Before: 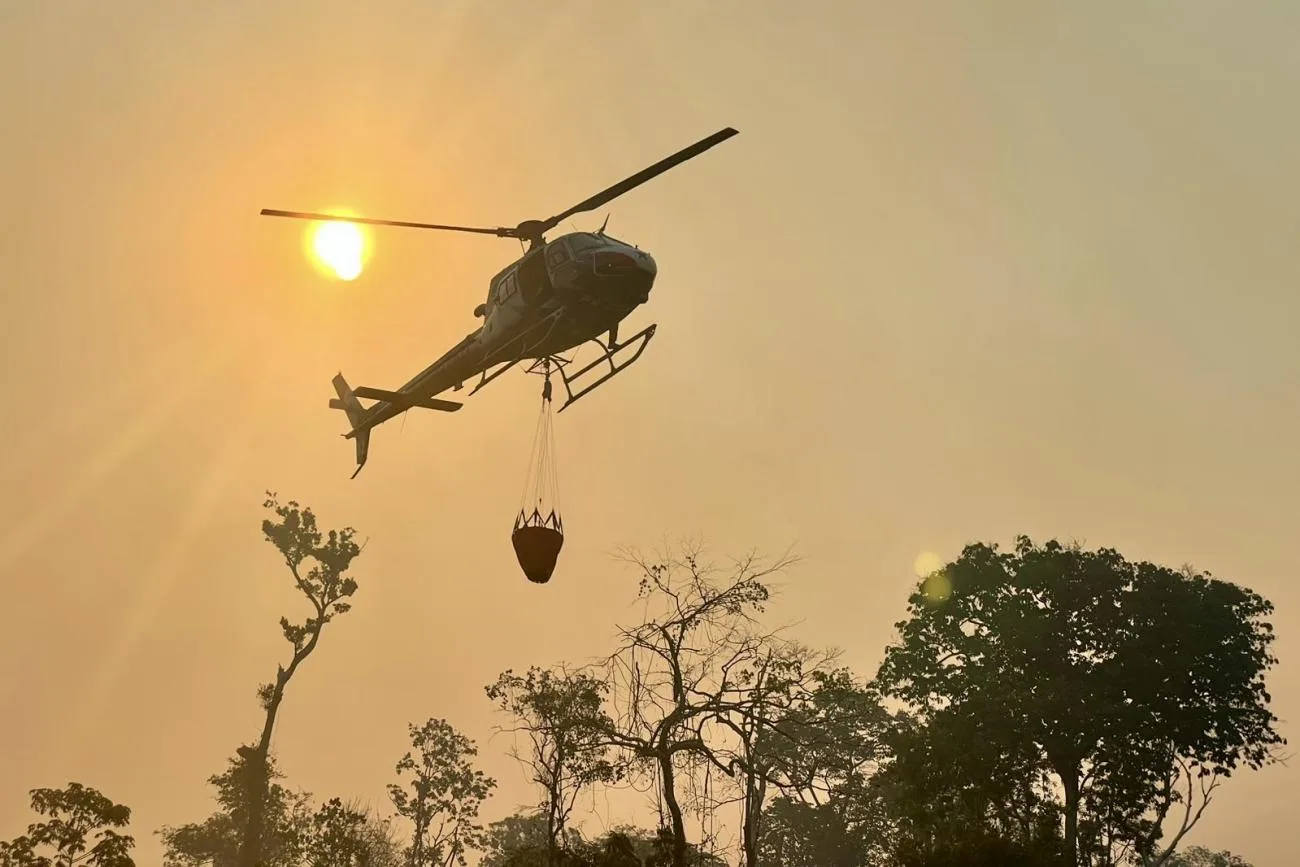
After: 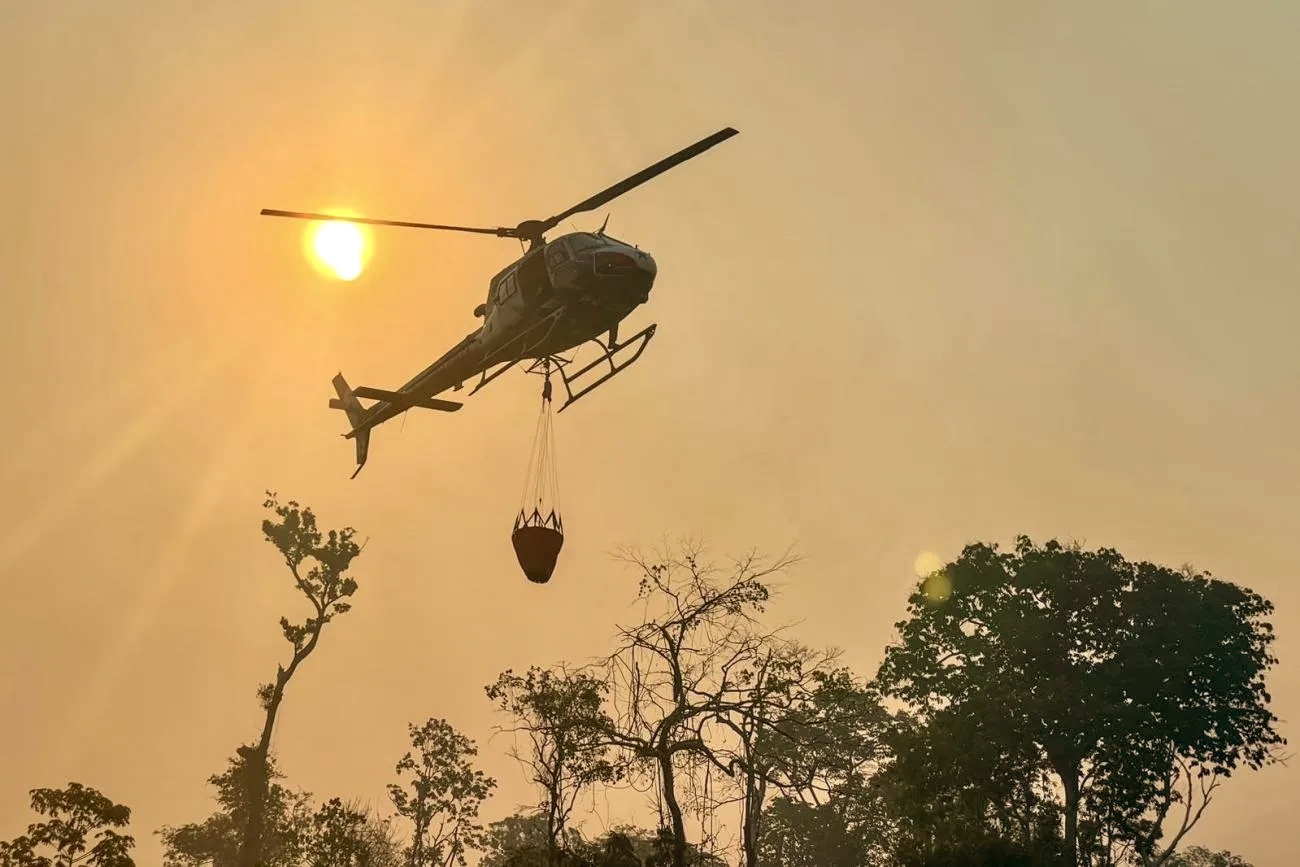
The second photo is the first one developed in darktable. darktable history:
color balance: lift [1, 0.998, 1.001, 1.002], gamma [1, 1.02, 1, 0.98], gain [1, 1.02, 1.003, 0.98]
local contrast: on, module defaults
tone equalizer: on, module defaults
